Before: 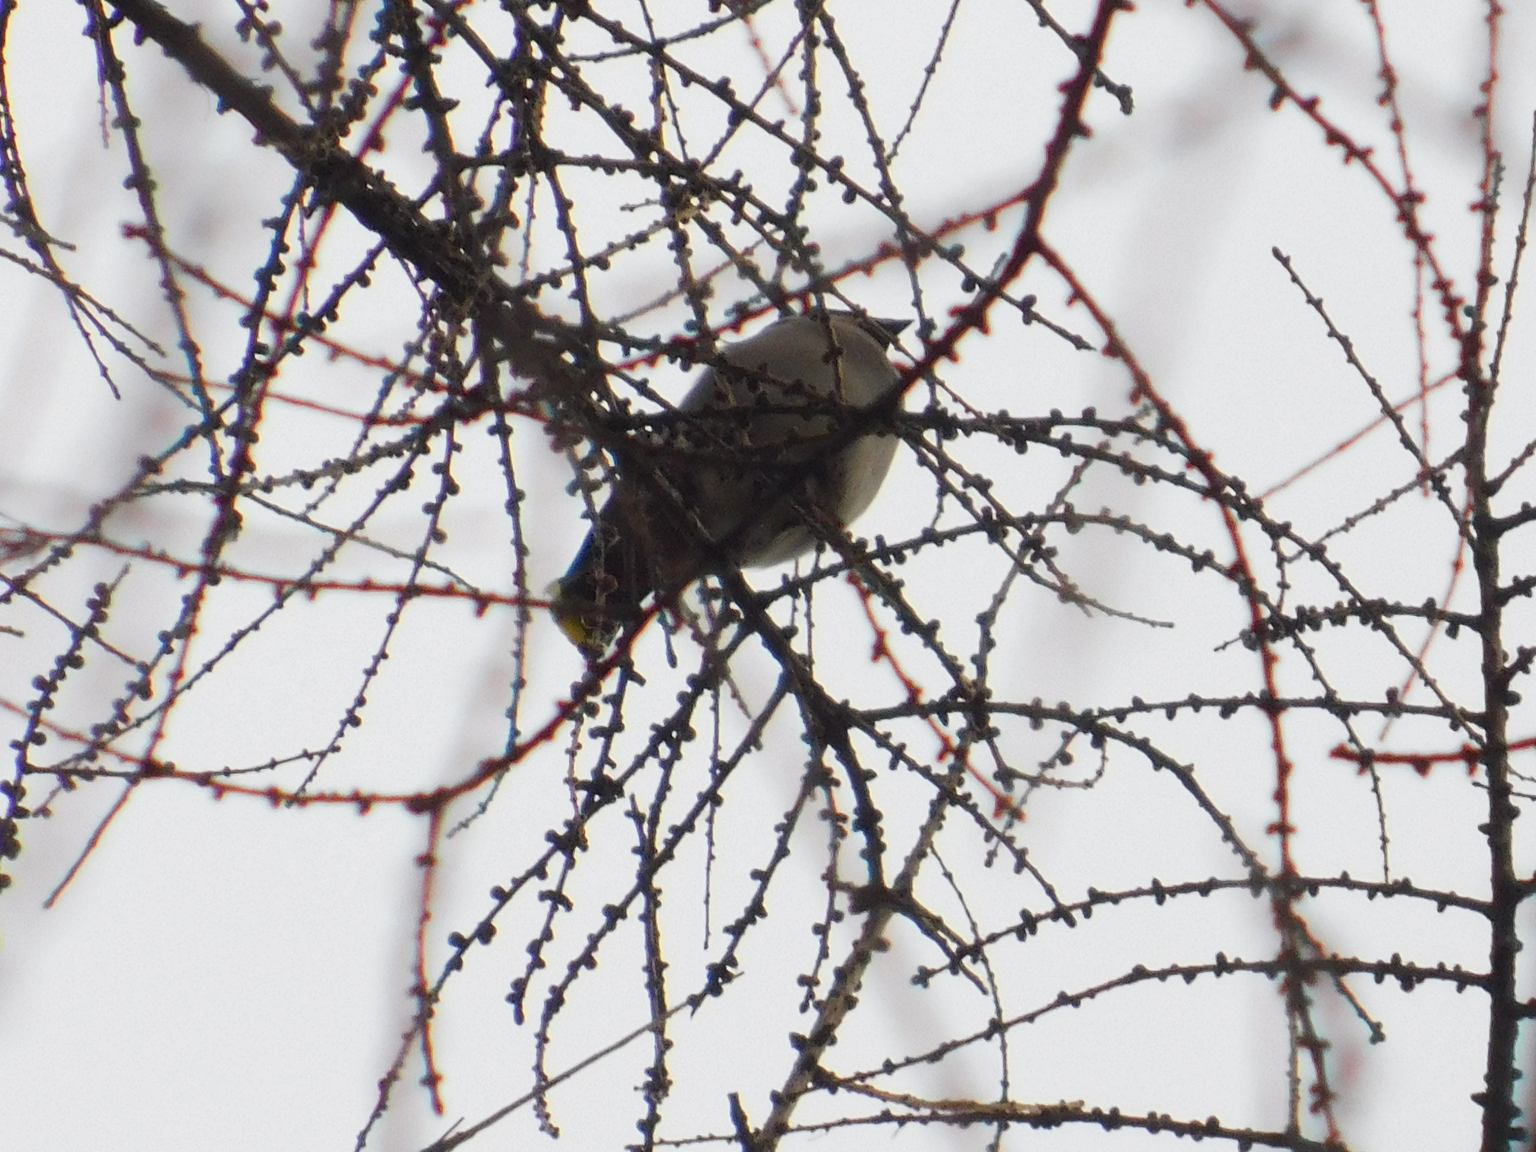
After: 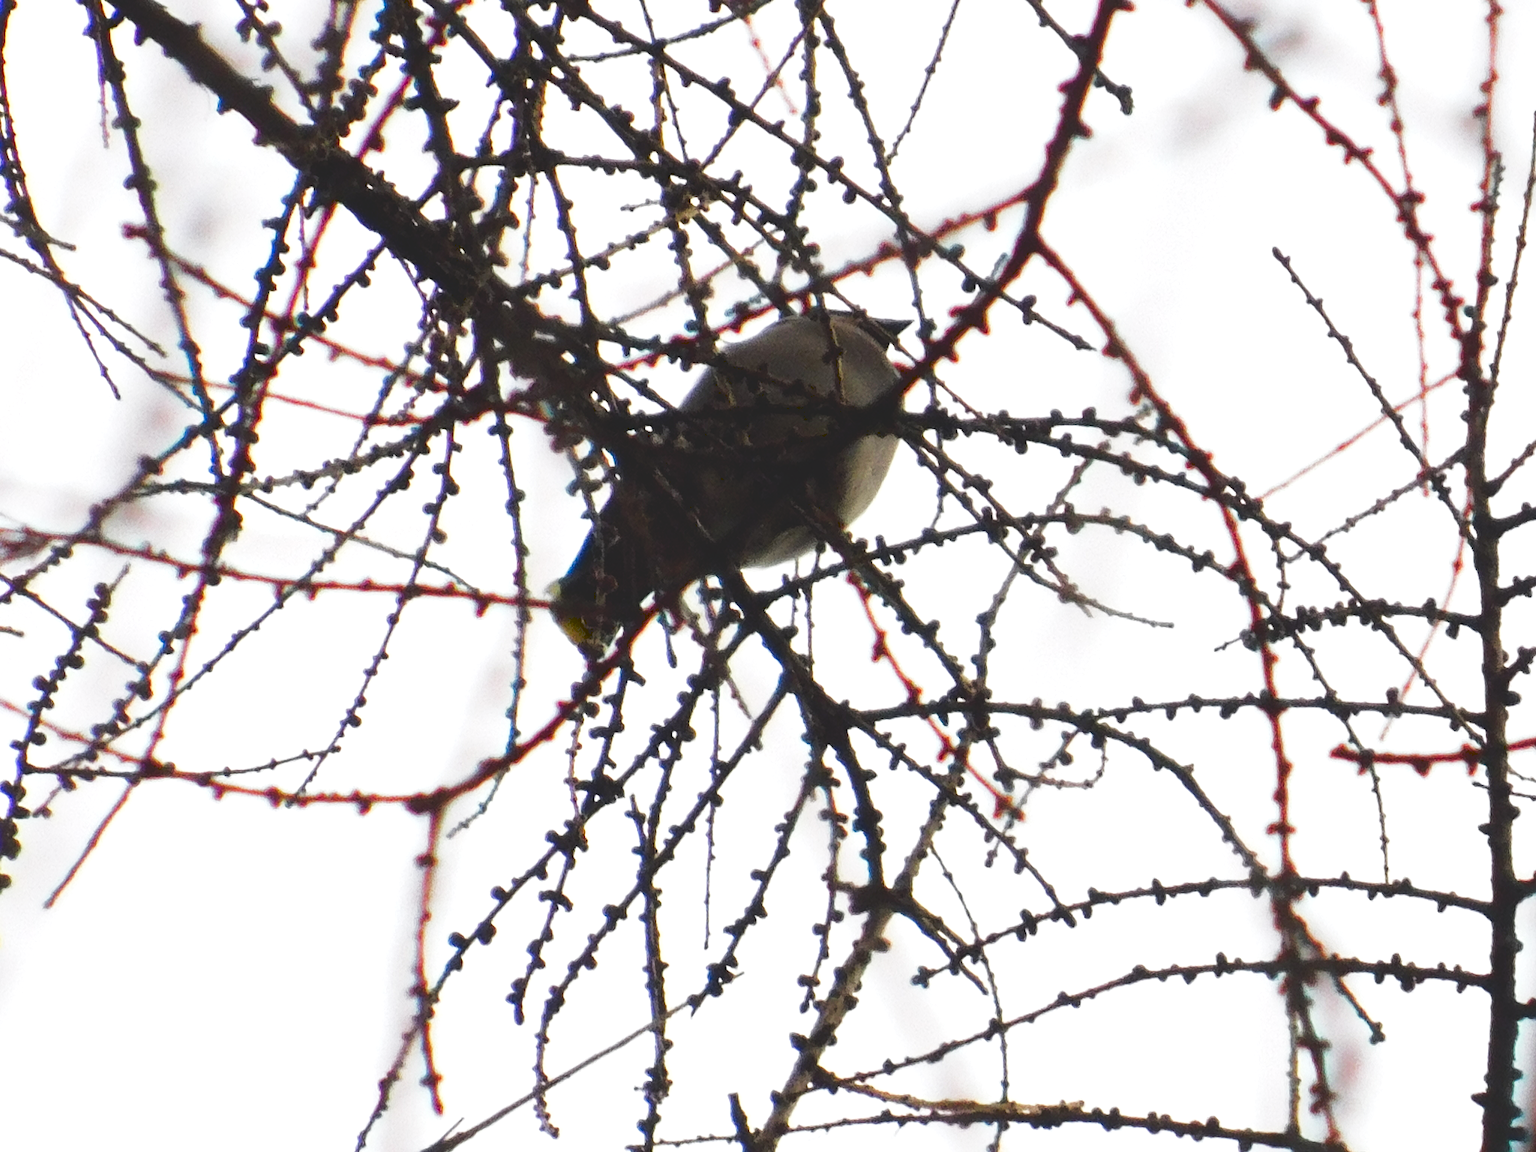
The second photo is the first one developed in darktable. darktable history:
contrast brightness saturation: contrast 0.133, brightness -0.238, saturation 0.146
tone curve: curves: ch0 [(0, 0) (0.003, 0.156) (0.011, 0.156) (0.025, 0.161) (0.044, 0.164) (0.069, 0.178) (0.1, 0.201) (0.136, 0.229) (0.177, 0.263) (0.224, 0.301) (0.277, 0.355) (0.335, 0.415) (0.399, 0.48) (0.468, 0.561) (0.543, 0.647) (0.623, 0.735) (0.709, 0.819) (0.801, 0.893) (0.898, 0.953) (1, 1)], preserve colors none
local contrast: mode bilateral grid, contrast 20, coarseness 99, detail 150%, midtone range 0.2
exposure: black level correction 0, exposure 0.5 EV, compensate highlight preservation false
